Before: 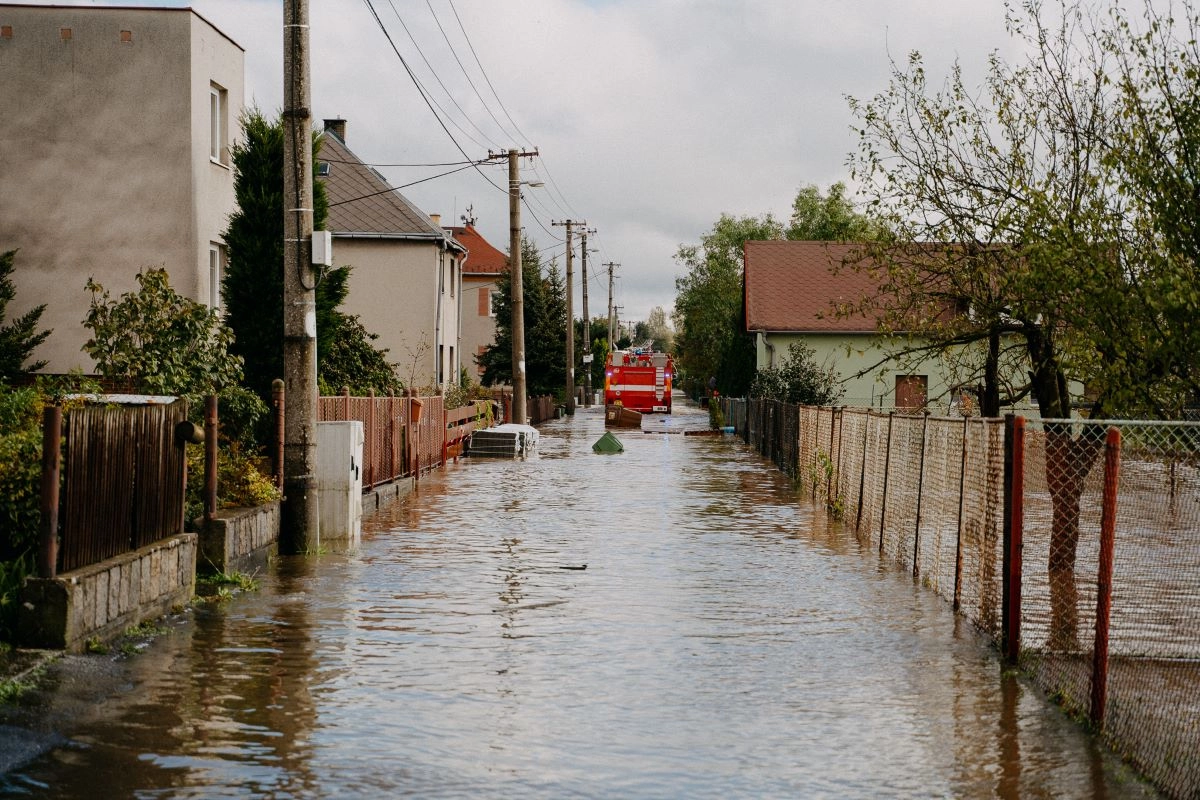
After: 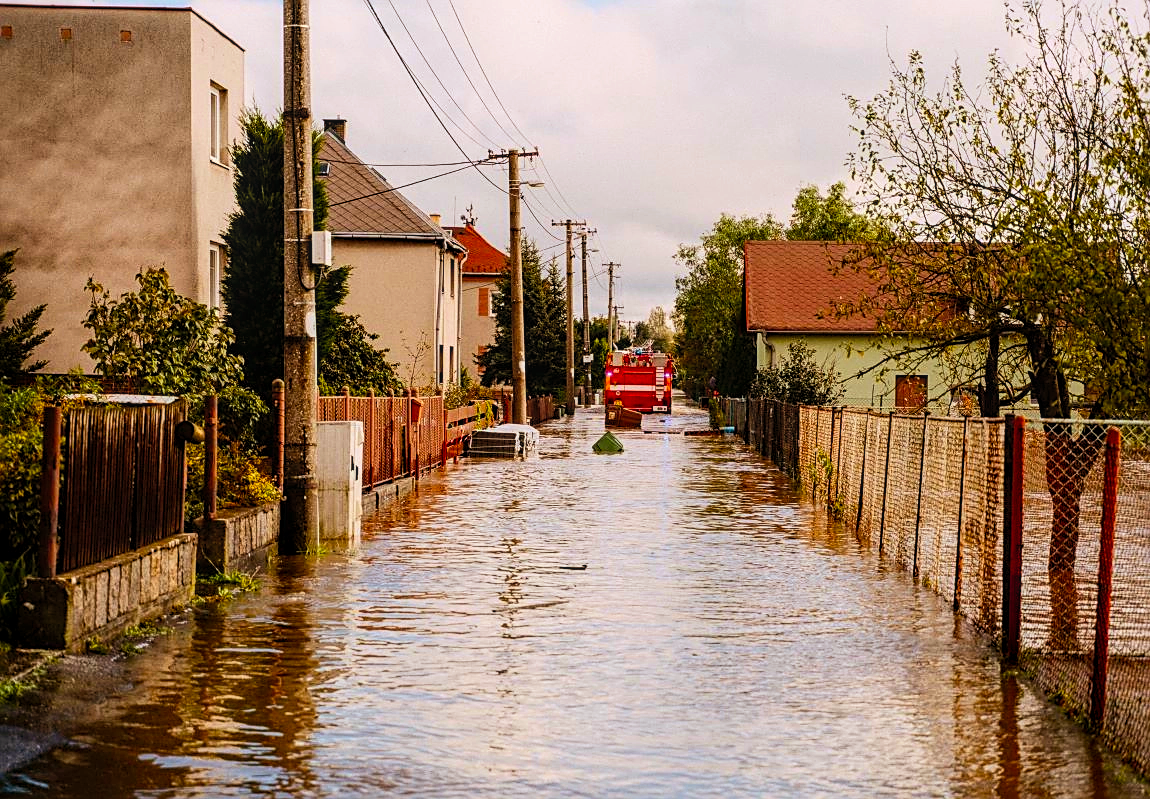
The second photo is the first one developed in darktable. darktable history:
local contrast: on, module defaults
sharpen: on, module defaults
velvia: strength 6%
white balance: emerald 1
contrast brightness saturation: contrast 0.2, brightness 0.16, saturation 0.22
crop: right 4.126%, bottom 0.031%
rgb levels: mode RGB, independent channels, levels [[0, 0.5, 1], [0, 0.521, 1], [0, 0.536, 1]]
color balance rgb: perceptual saturation grading › global saturation 30%, global vibrance 20%
